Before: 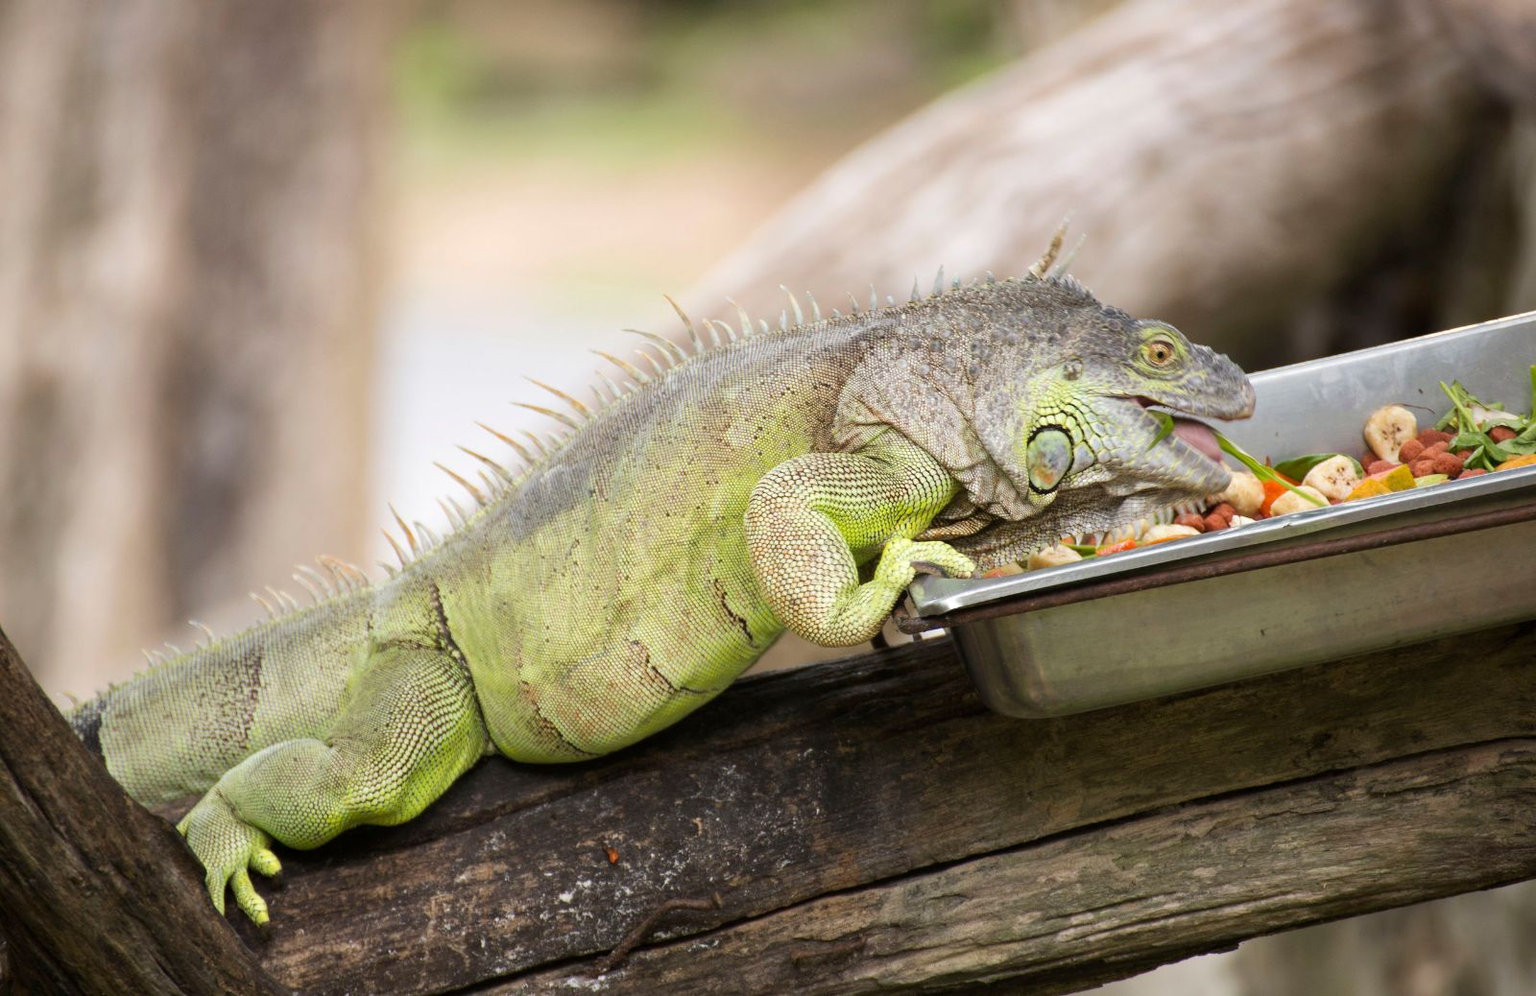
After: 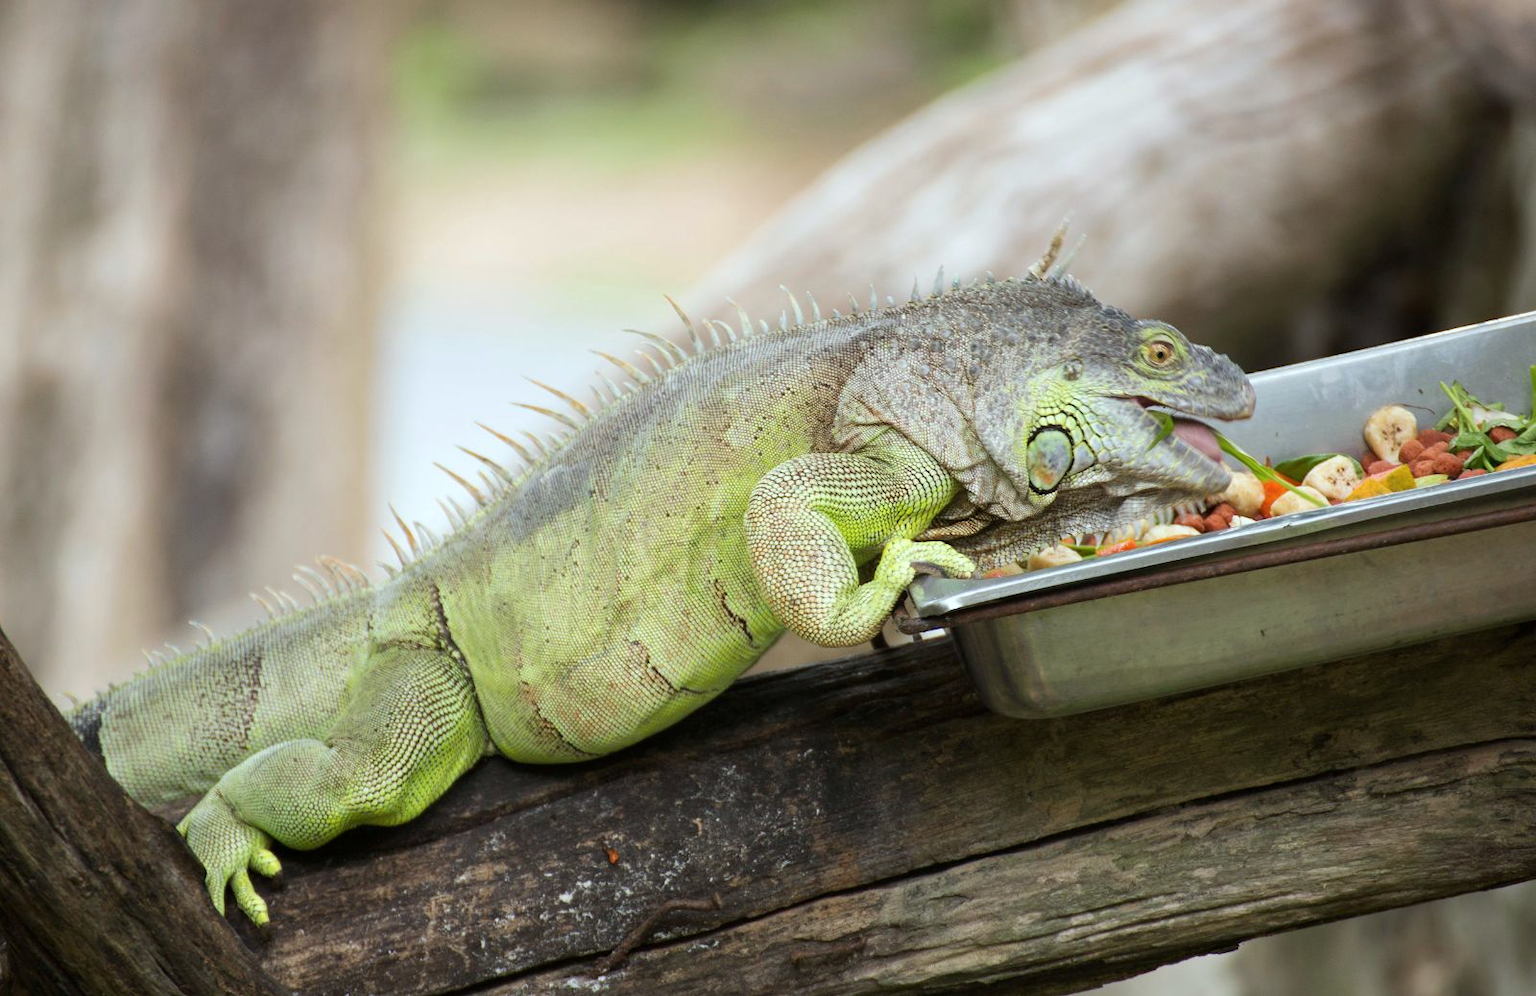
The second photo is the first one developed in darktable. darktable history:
color calibration: illuminant as shot in camera, x 0.359, y 0.361, temperature 4587.67 K, gamut compression 0.972
